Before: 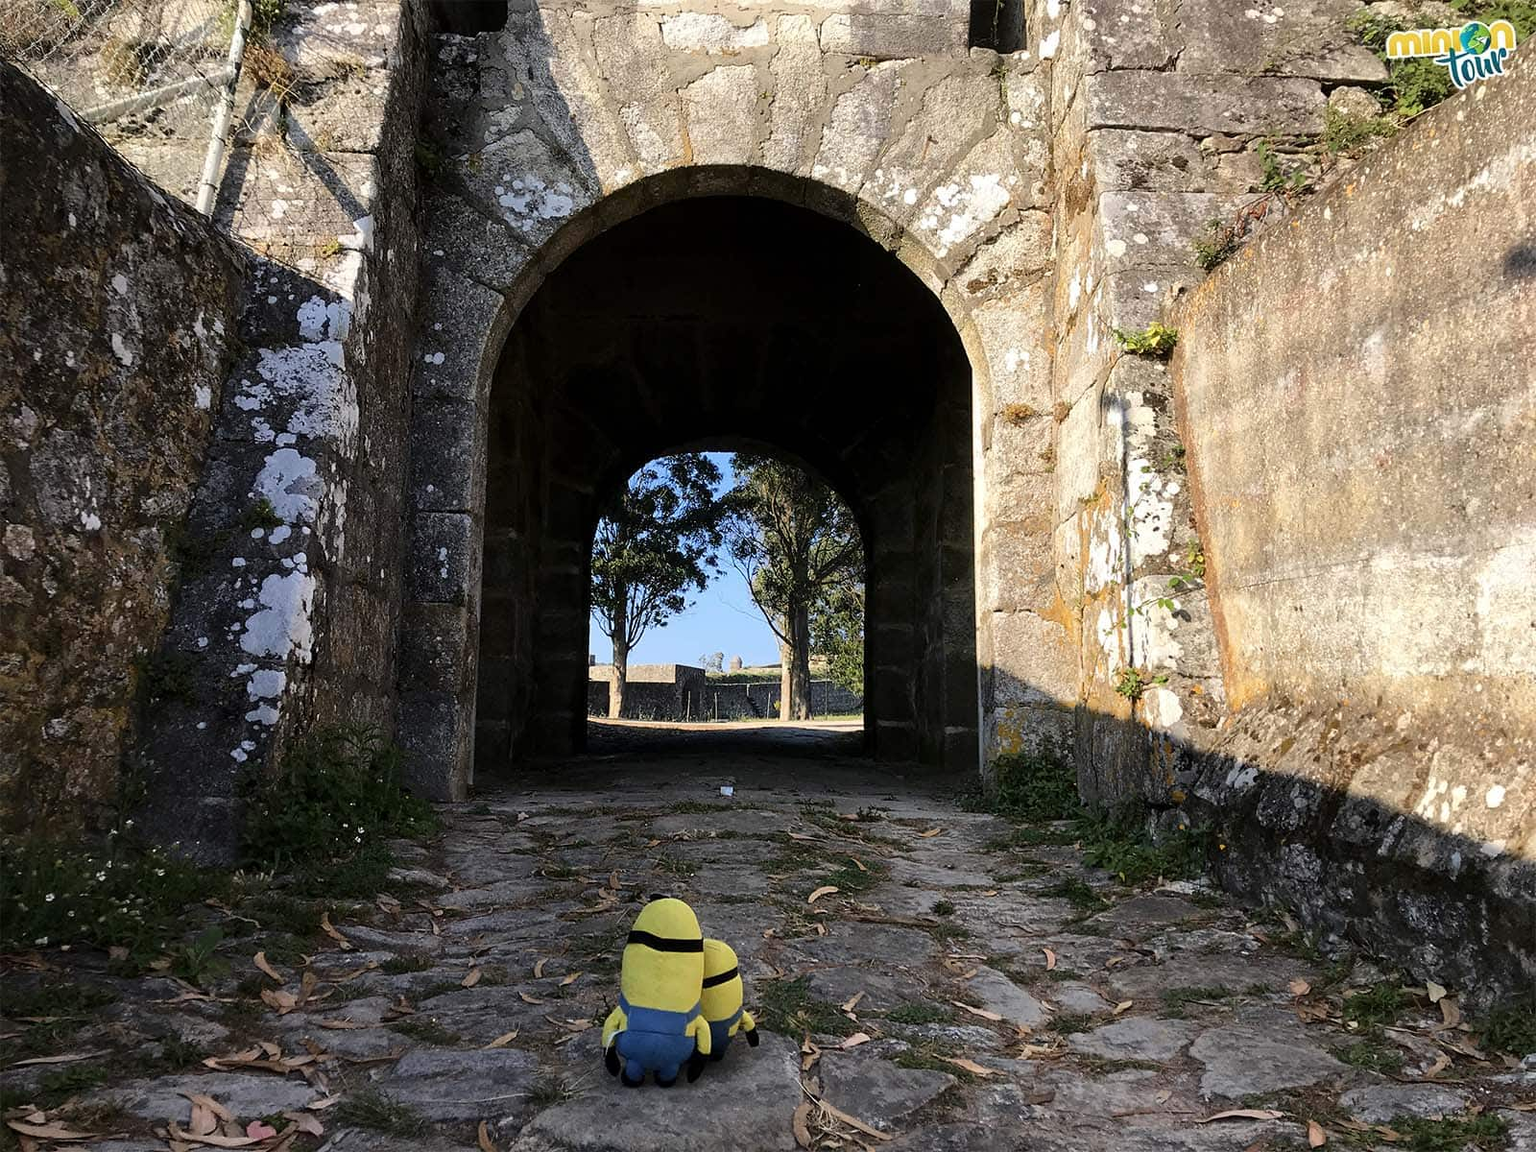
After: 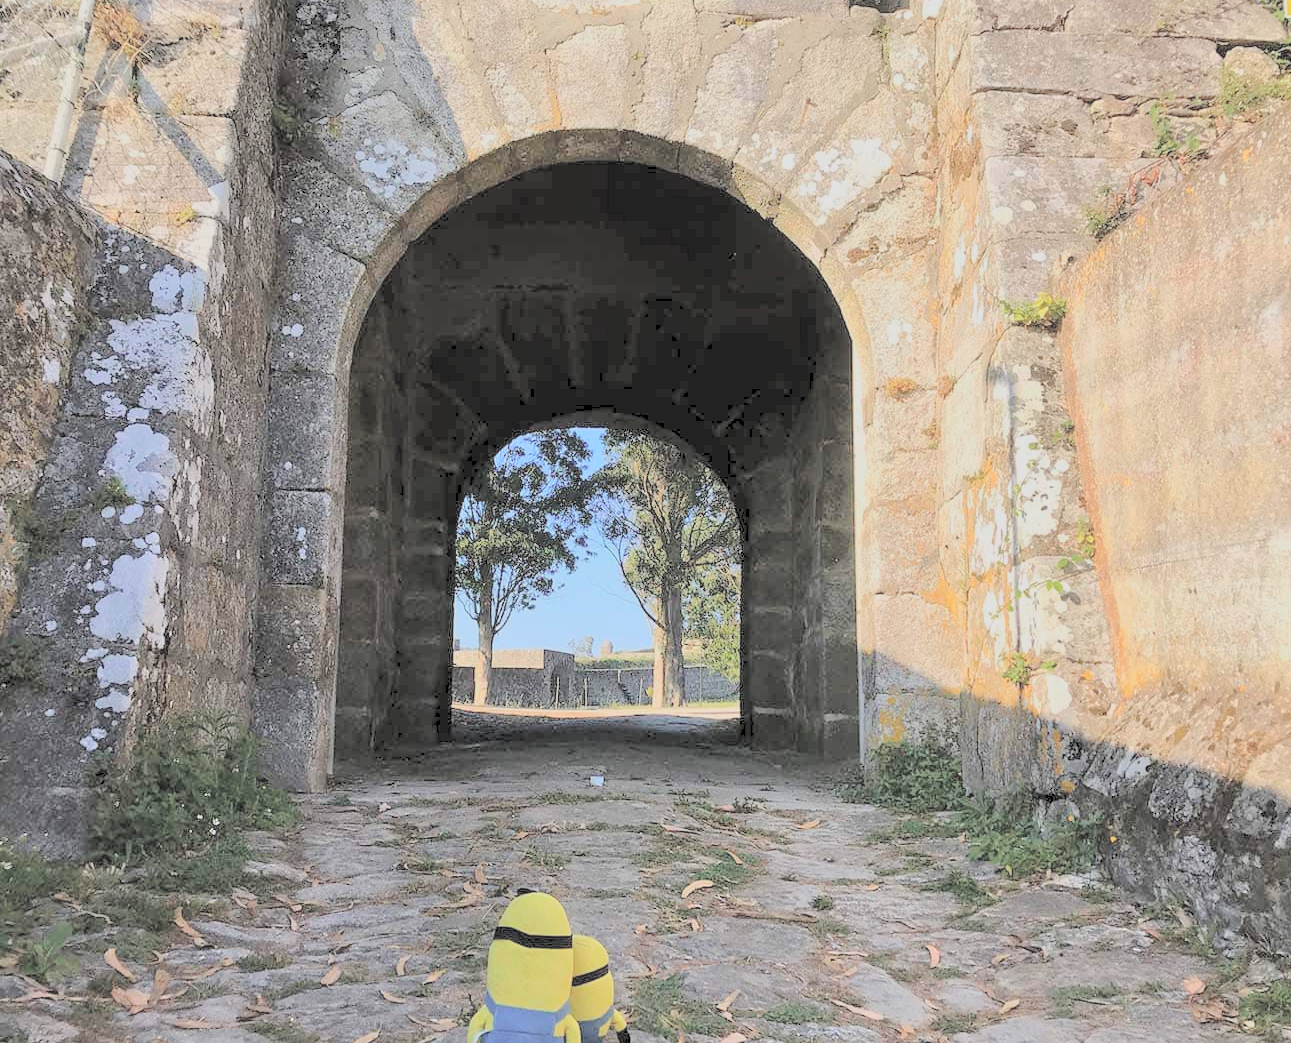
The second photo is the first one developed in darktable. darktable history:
crop: left 10.012%, top 3.591%, right 9.282%, bottom 9.443%
exposure: exposure -0.147 EV, compensate highlight preservation false
tone equalizer: -8 EV -0.006 EV, -7 EV 0.038 EV, -6 EV -0.006 EV, -5 EV 0.008 EV, -4 EV -0.044 EV, -3 EV -0.234 EV, -2 EV -0.646 EV, -1 EV -0.996 EV, +0 EV -0.979 EV, mask exposure compensation -0.506 EV
contrast brightness saturation: brightness 0.99
